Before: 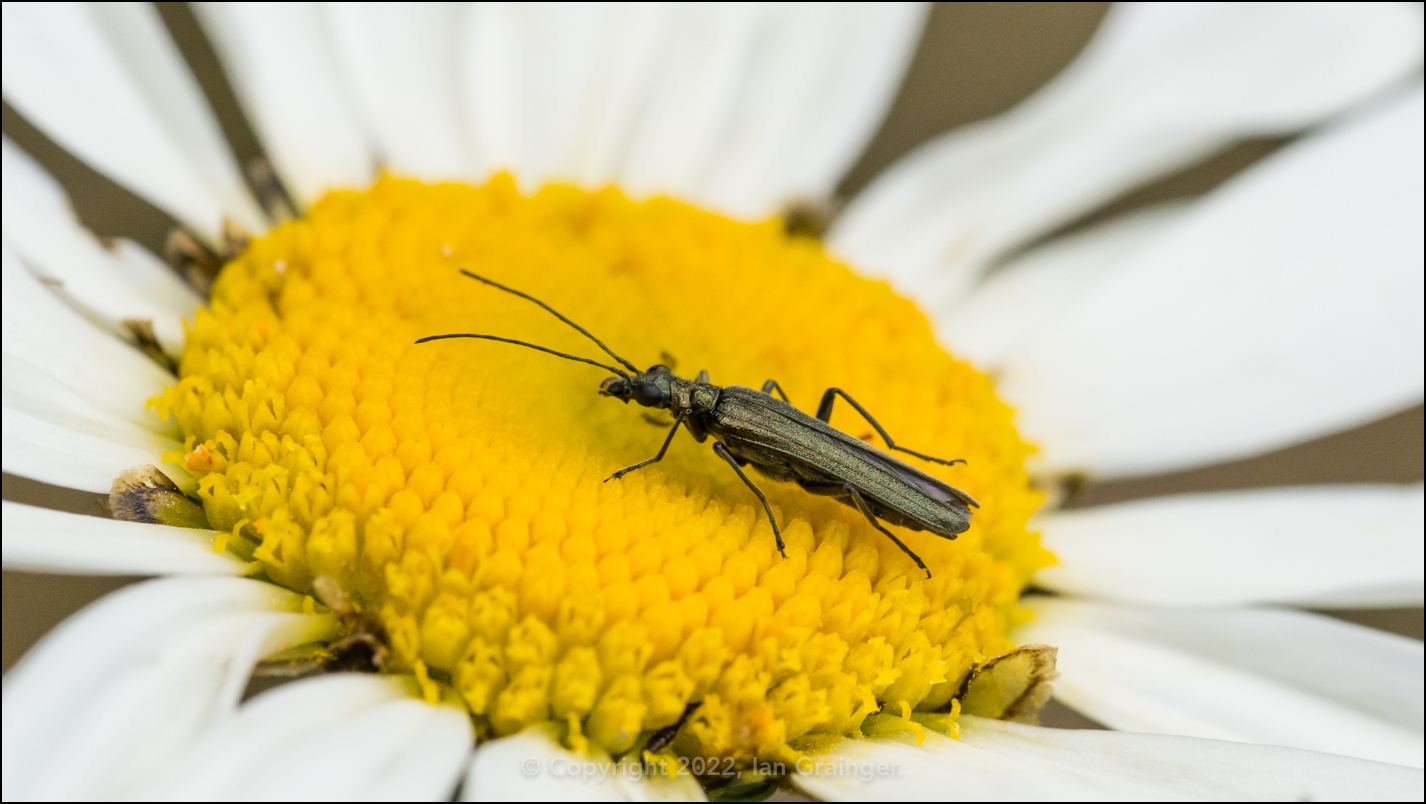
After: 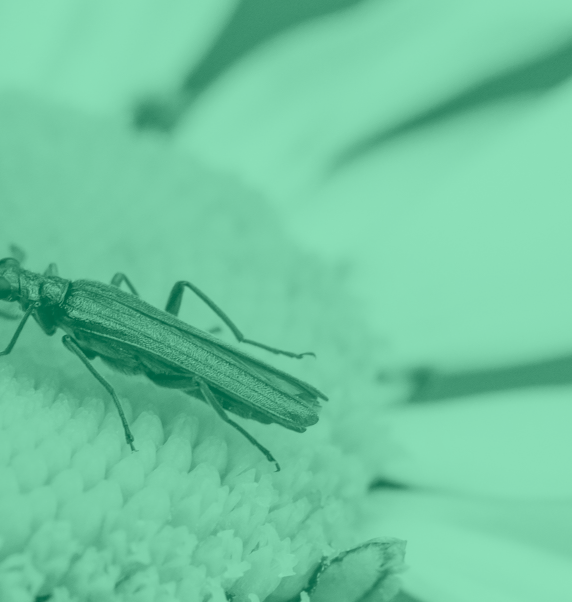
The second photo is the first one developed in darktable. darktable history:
colorize: hue 147.6°, saturation 65%, lightness 21.64%
crop: left 45.721%, top 13.393%, right 14.118%, bottom 10.01%
tone equalizer: on, module defaults
